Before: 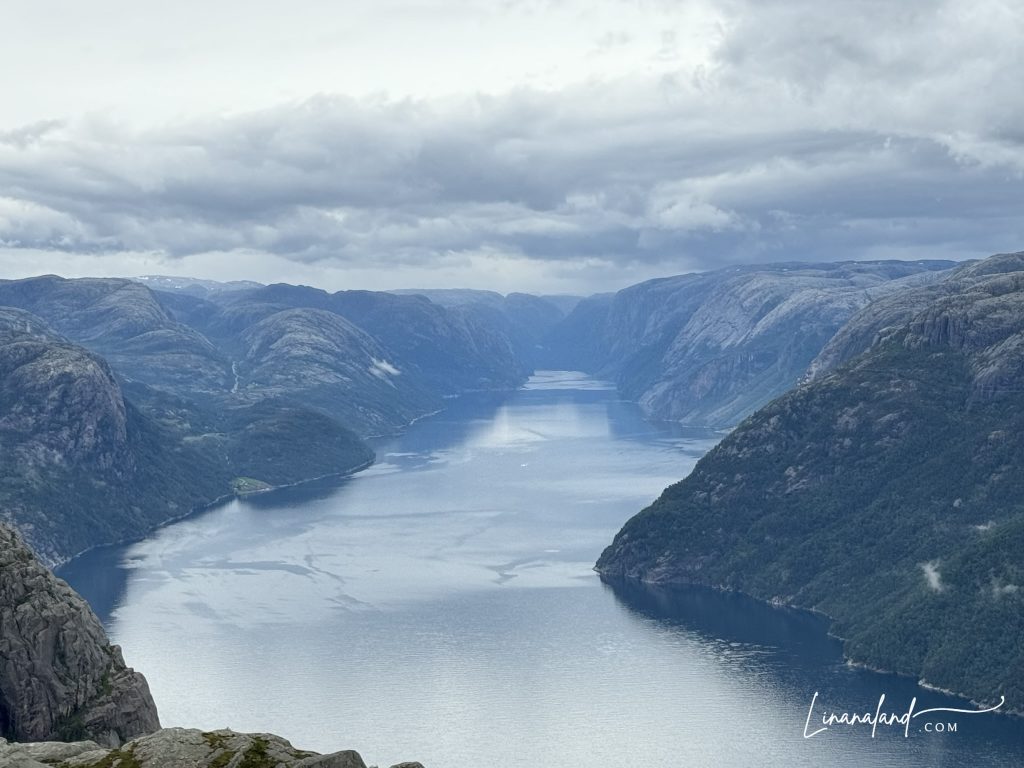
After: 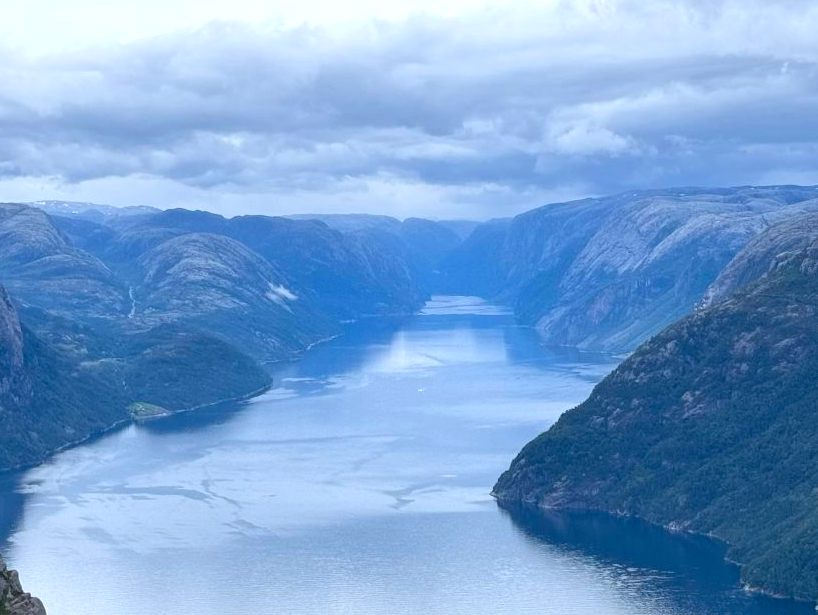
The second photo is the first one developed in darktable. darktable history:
exposure: exposure 0.194 EV, compensate exposure bias true, compensate highlight preservation false
color calibration: gray › normalize channels true, illuminant as shot in camera, x 0.358, y 0.373, temperature 4628.91 K, gamut compression 0.002
crop and rotate: left 10.155%, top 9.825%, right 9.9%, bottom 9.988%
color balance rgb: power › hue 329.36°, perceptual saturation grading › global saturation 17.794%, global vibrance 33.503%
